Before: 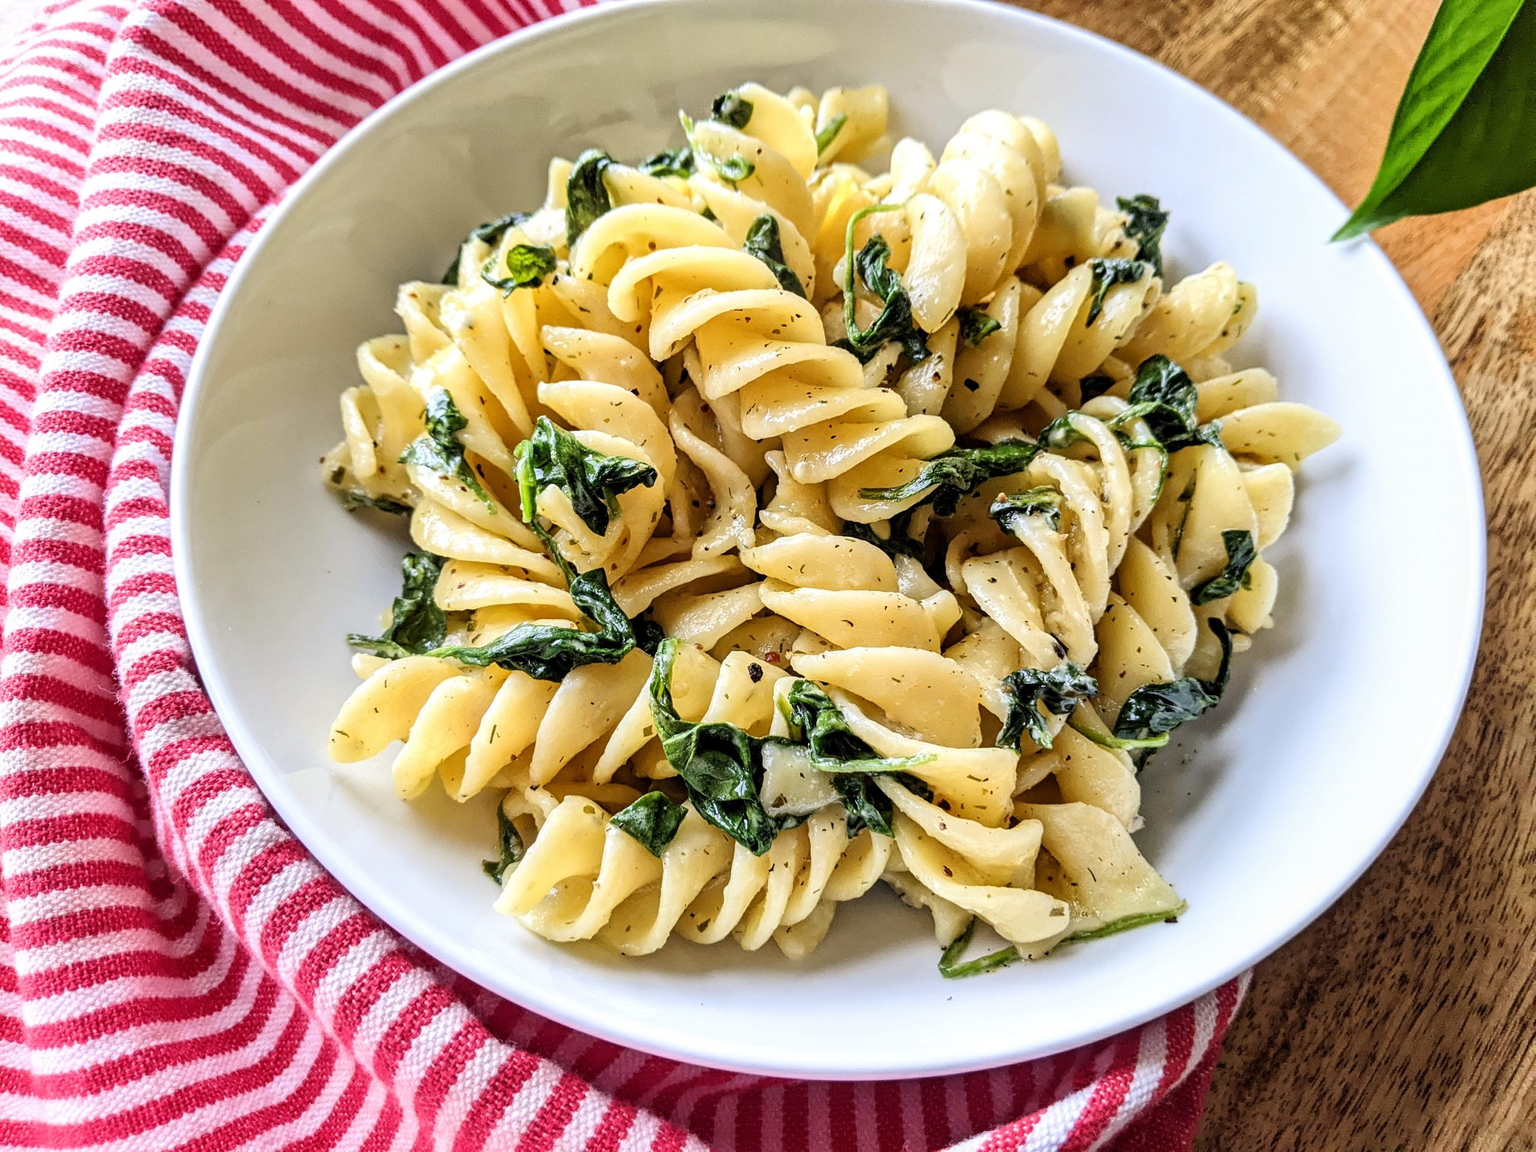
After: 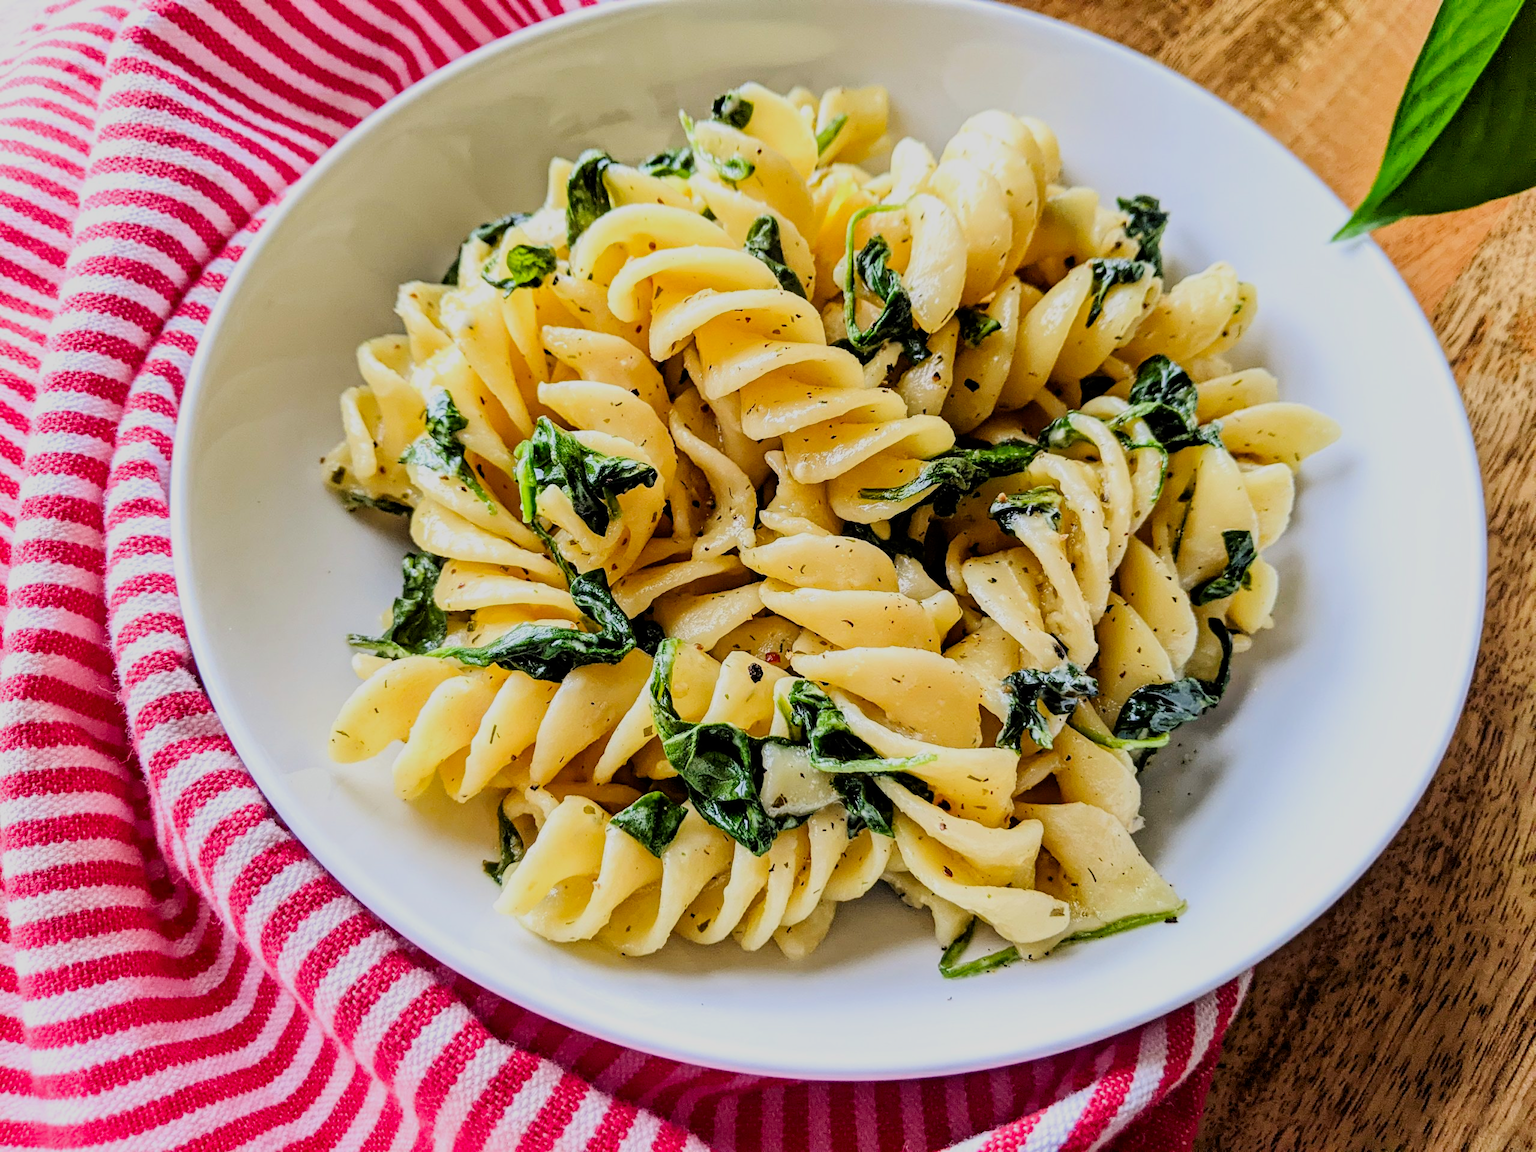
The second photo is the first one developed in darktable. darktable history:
contrast brightness saturation: contrast 0.091, saturation 0.279
filmic rgb: black relative exposure -7.65 EV, white relative exposure 4.56 EV, threshold 5.98 EV, hardness 3.61, enable highlight reconstruction true
